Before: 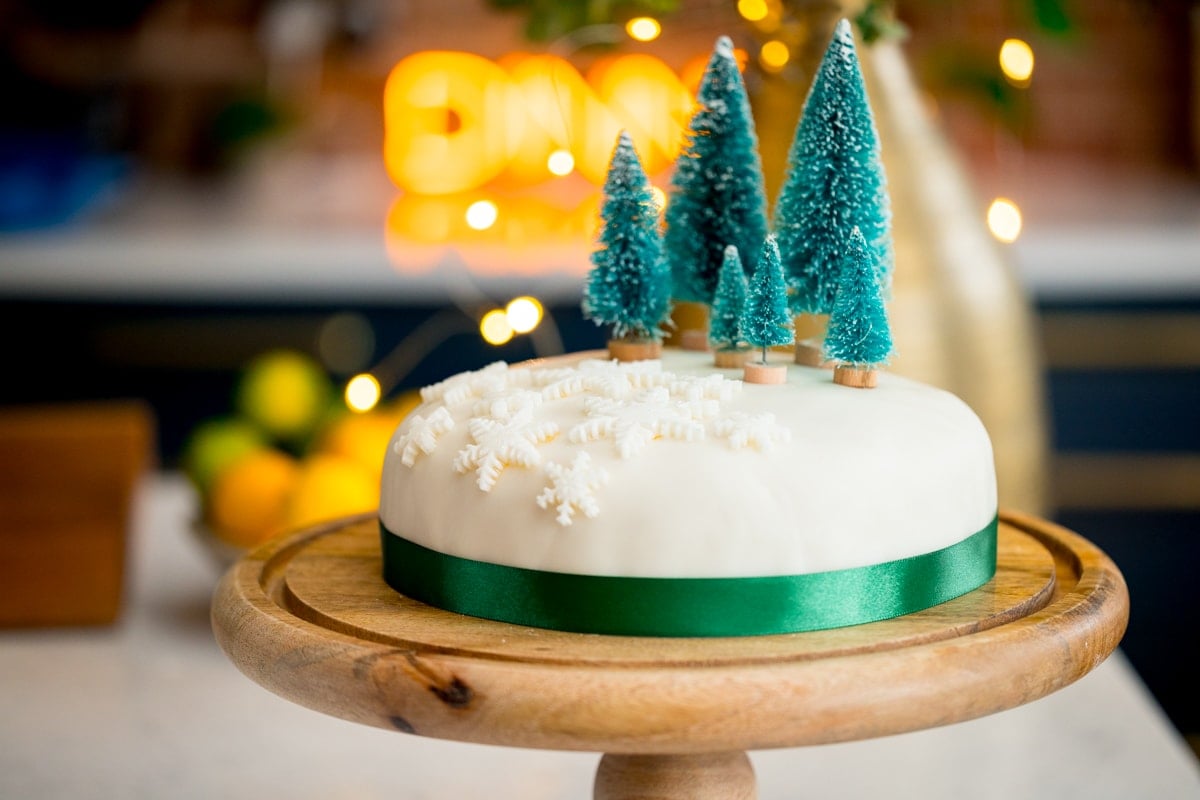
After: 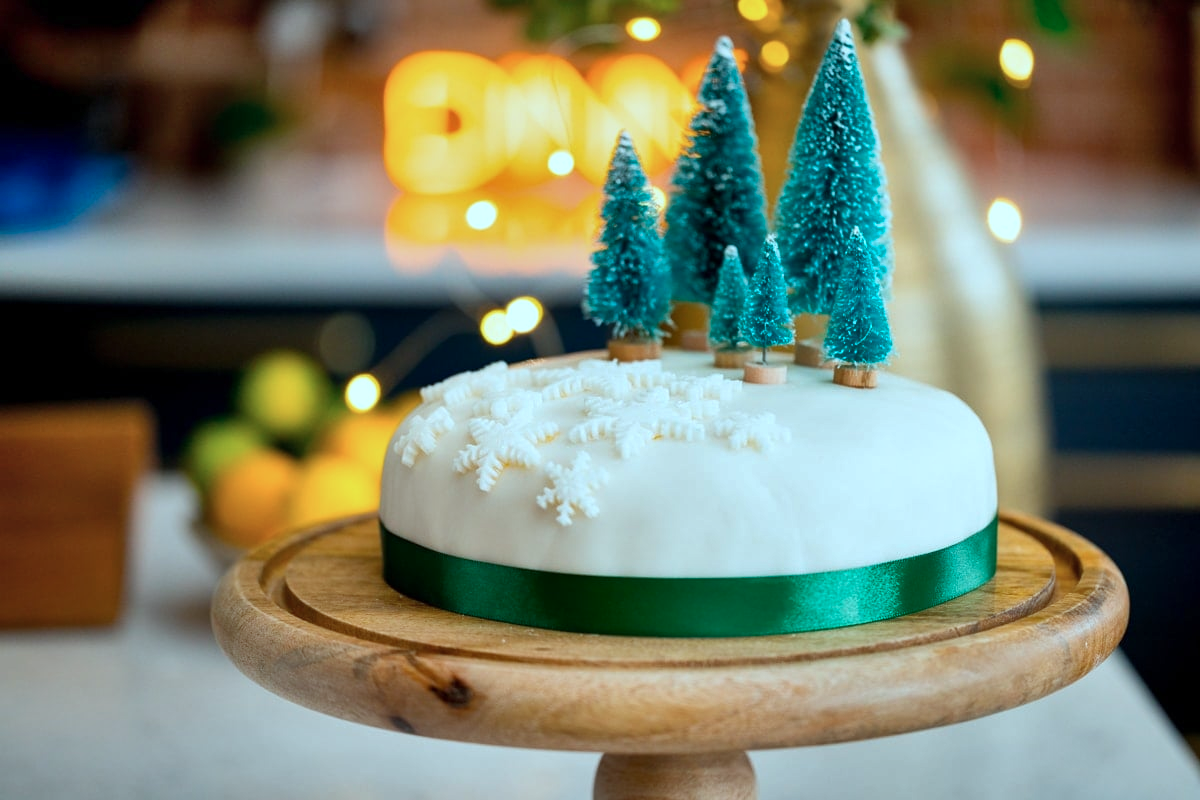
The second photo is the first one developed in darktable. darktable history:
color correction: highlights a* -11.71, highlights b* -15.58
shadows and highlights: white point adjustment 0.1, highlights -70, soften with gaussian
